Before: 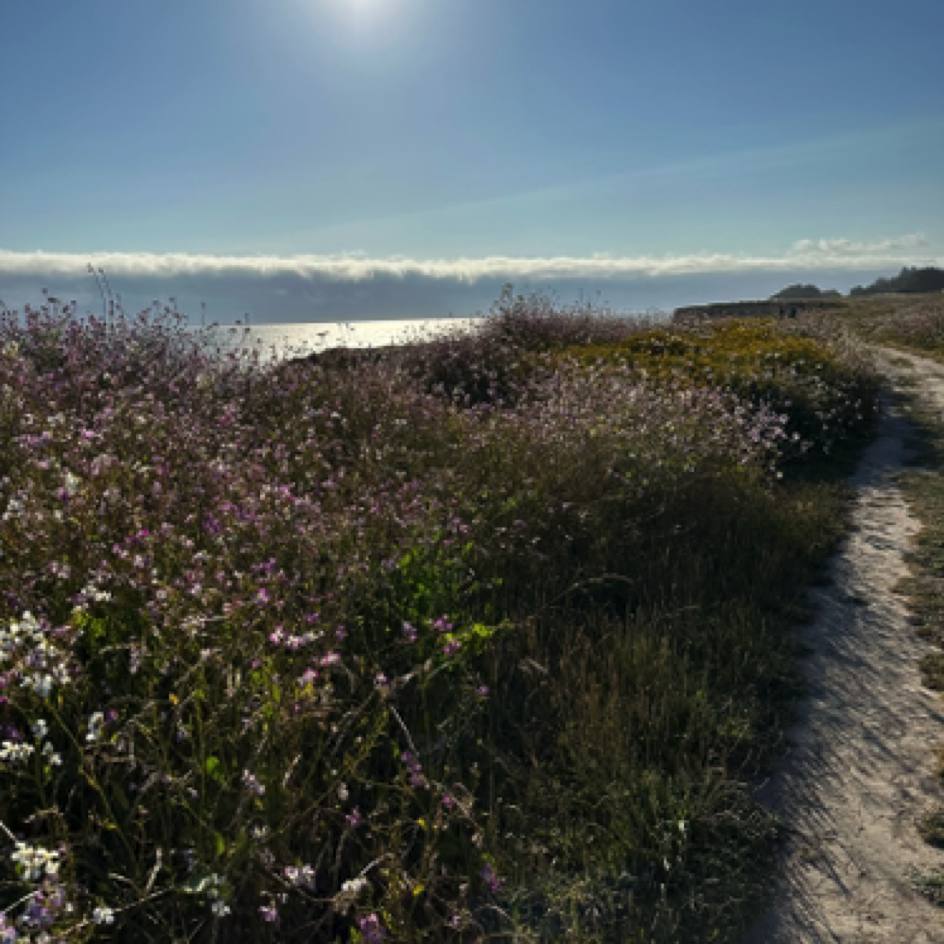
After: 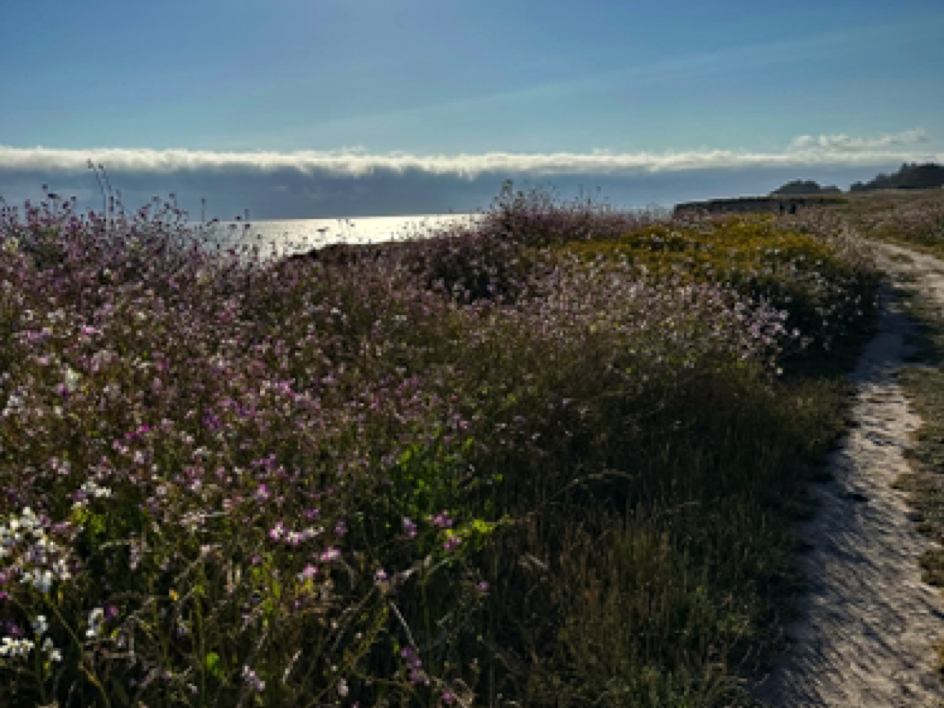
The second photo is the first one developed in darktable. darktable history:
crop: top 11.038%, bottom 13.962%
haze removal: strength 0.29, distance 0.25, compatibility mode true, adaptive false
